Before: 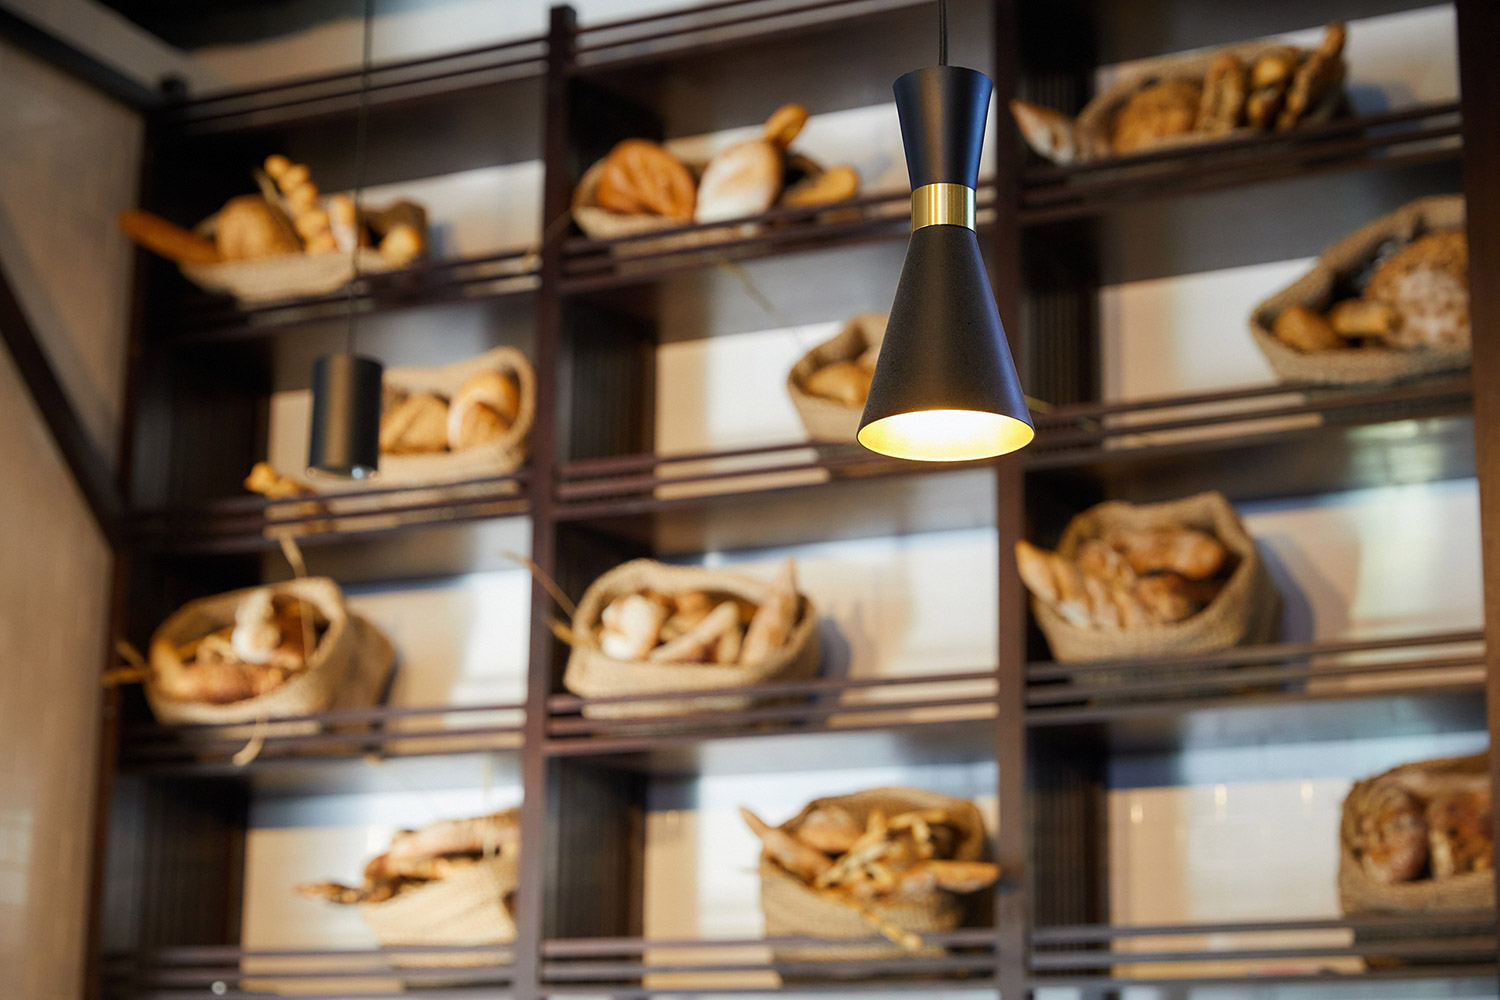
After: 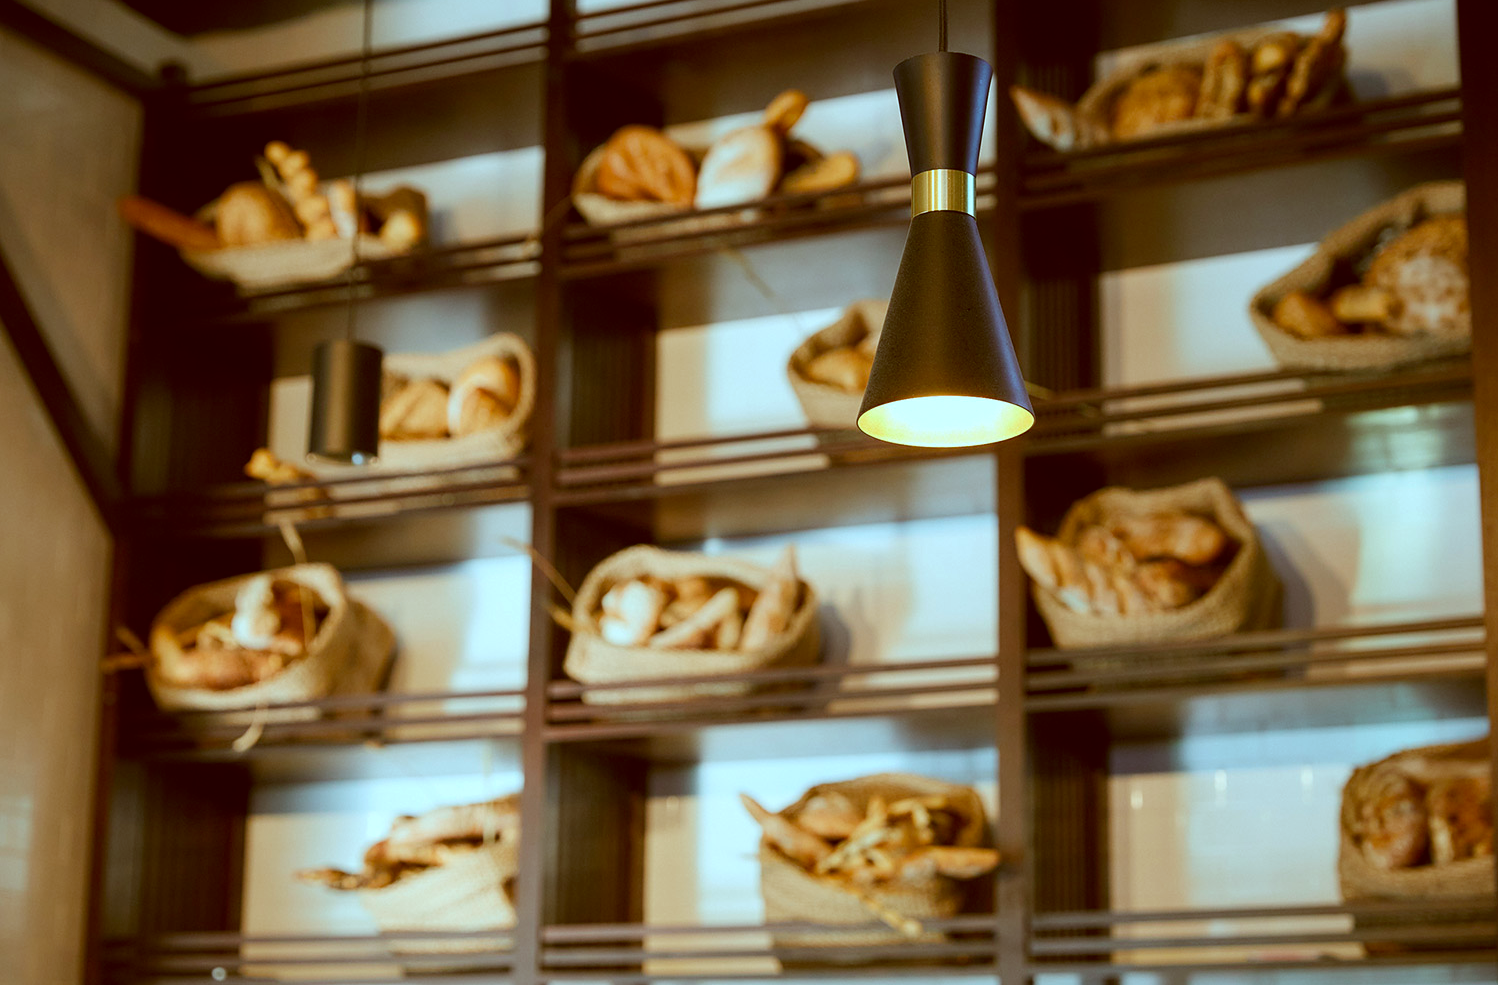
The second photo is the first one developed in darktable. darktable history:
crop: top 1.448%, right 0.068%
color correction: highlights a* -13.99, highlights b* -16.42, shadows a* 10.16, shadows b* 29.83
